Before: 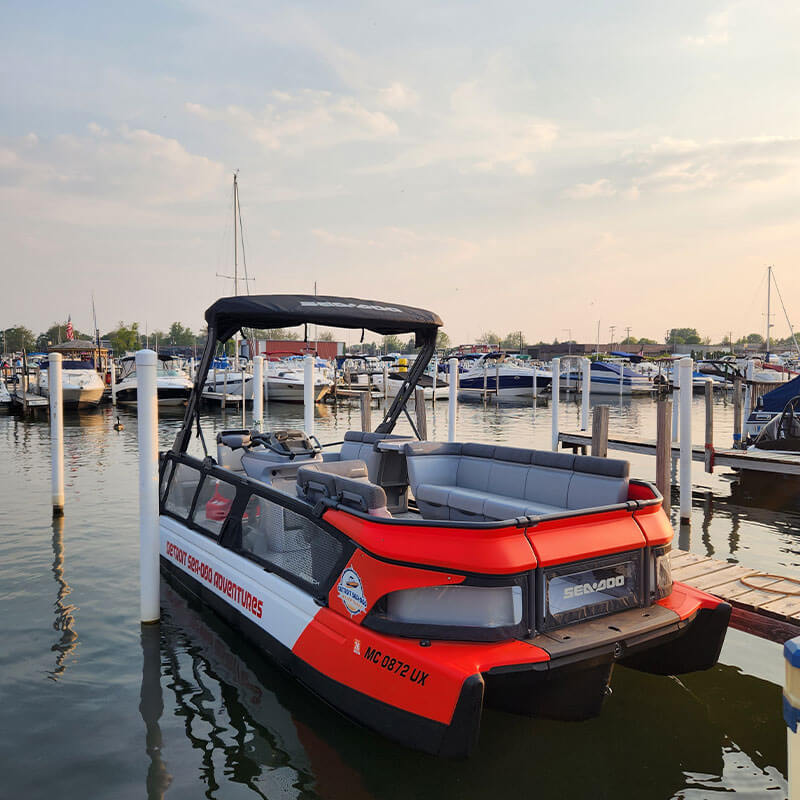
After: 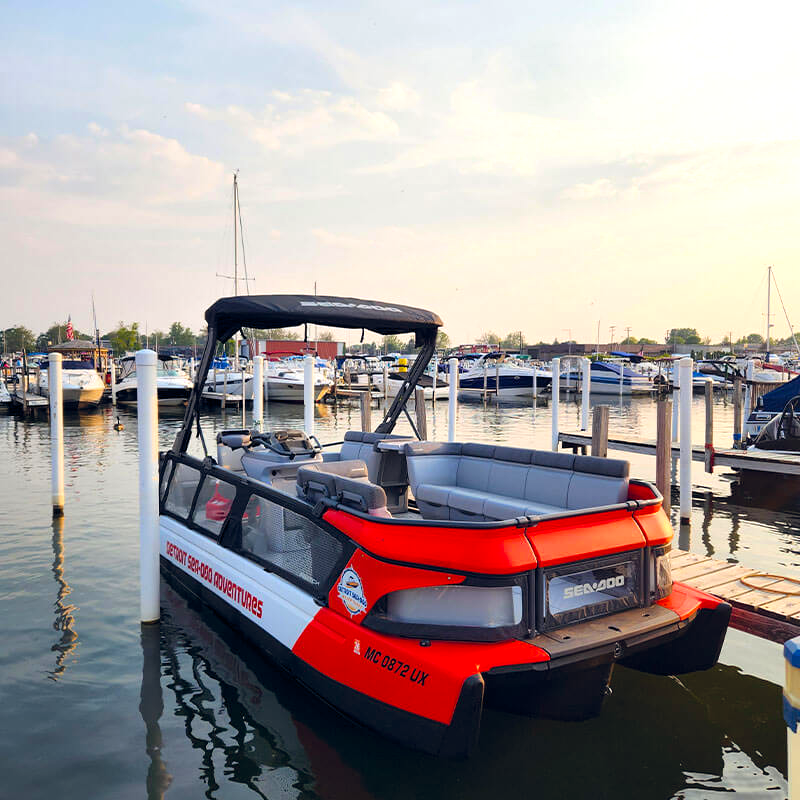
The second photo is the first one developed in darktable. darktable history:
tone equalizer: -8 EV -0.452 EV, -7 EV -0.37 EV, -6 EV -0.304 EV, -5 EV -0.193 EV, -3 EV 0.232 EV, -2 EV 0.333 EV, -1 EV 0.411 EV, +0 EV 0.407 EV
color balance rgb: global offset › chroma 0.067%, global offset › hue 253.99°, perceptual saturation grading › global saturation 29.751%
